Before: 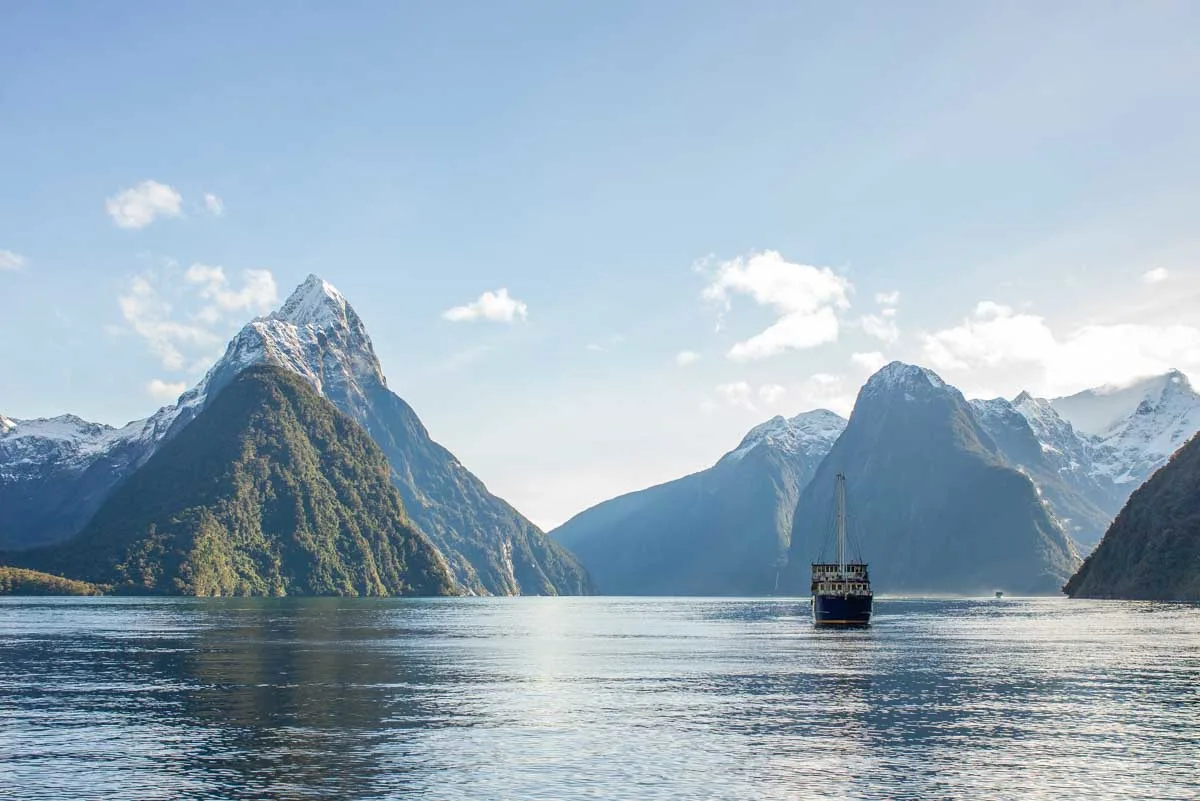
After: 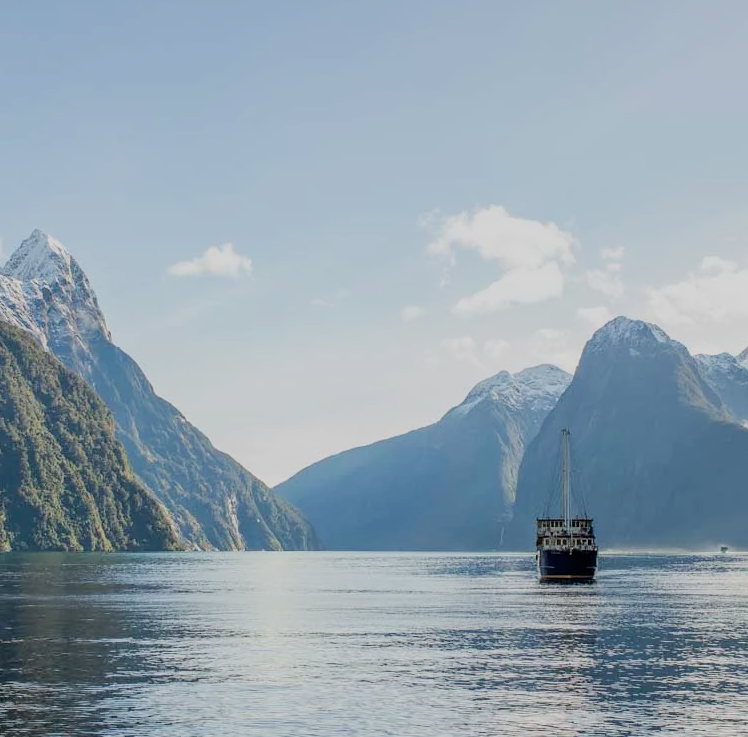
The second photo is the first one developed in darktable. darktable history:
filmic rgb: black relative exposure -7.65 EV, white relative exposure 4.56 EV, hardness 3.61
crop and rotate: left 22.918%, top 5.629%, right 14.711%, bottom 2.247%
